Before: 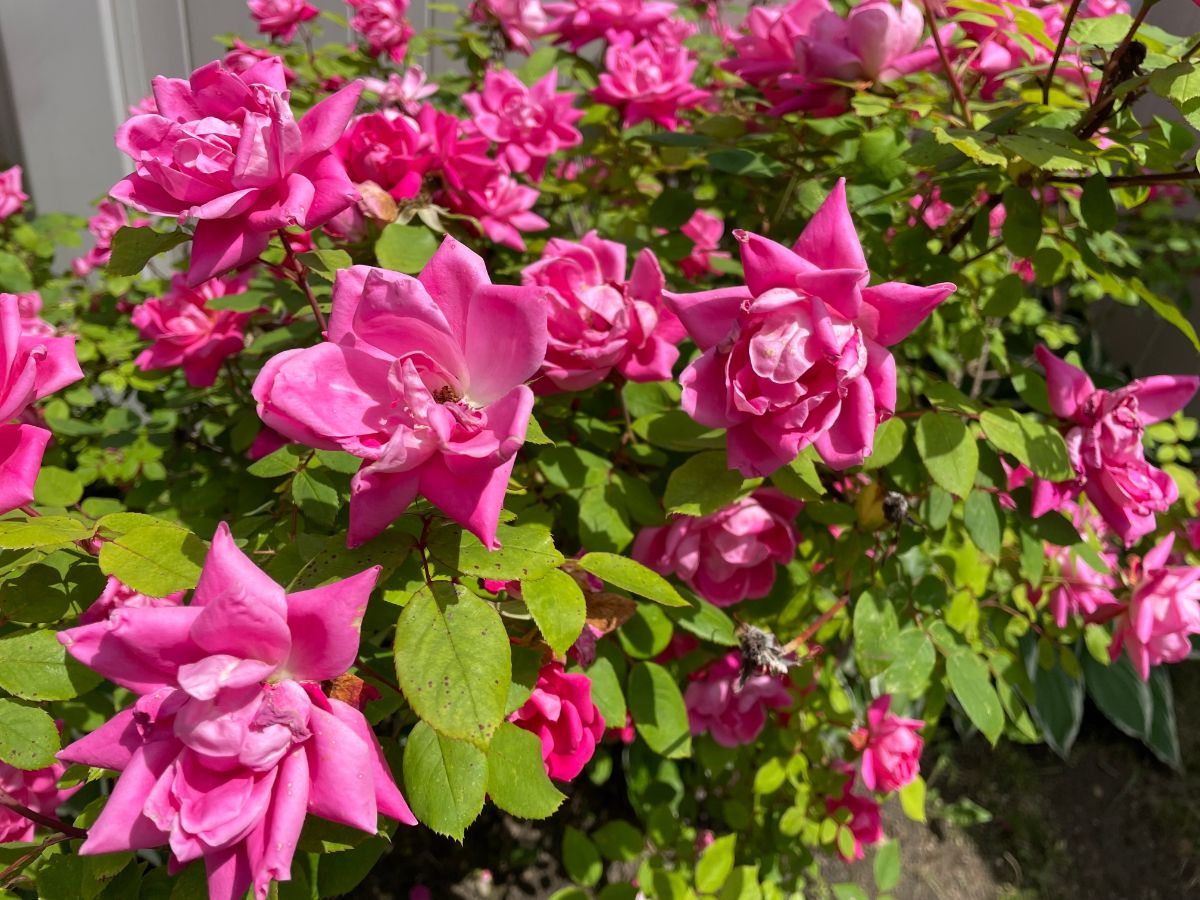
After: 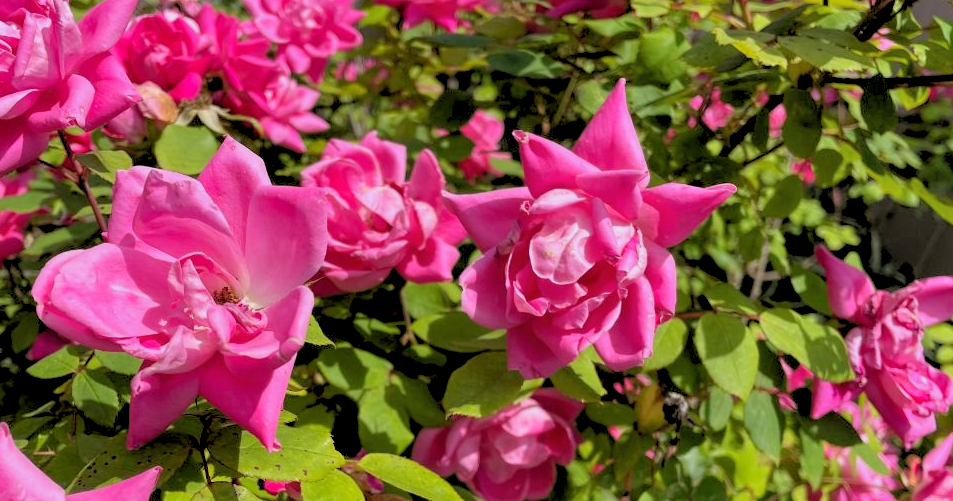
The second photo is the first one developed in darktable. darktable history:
crop: left 18.38%, top 11.092%, right 2.134%, bottom 33.217%
white balance: red 1.004, blue 1.024
rgb levels: preserve colors sum RGB, levels [[0.038, 0.433, 0.934], [0, 0.5, 1], [0, 0.5, 1]]
shadows and highlights: soften with gaussian
